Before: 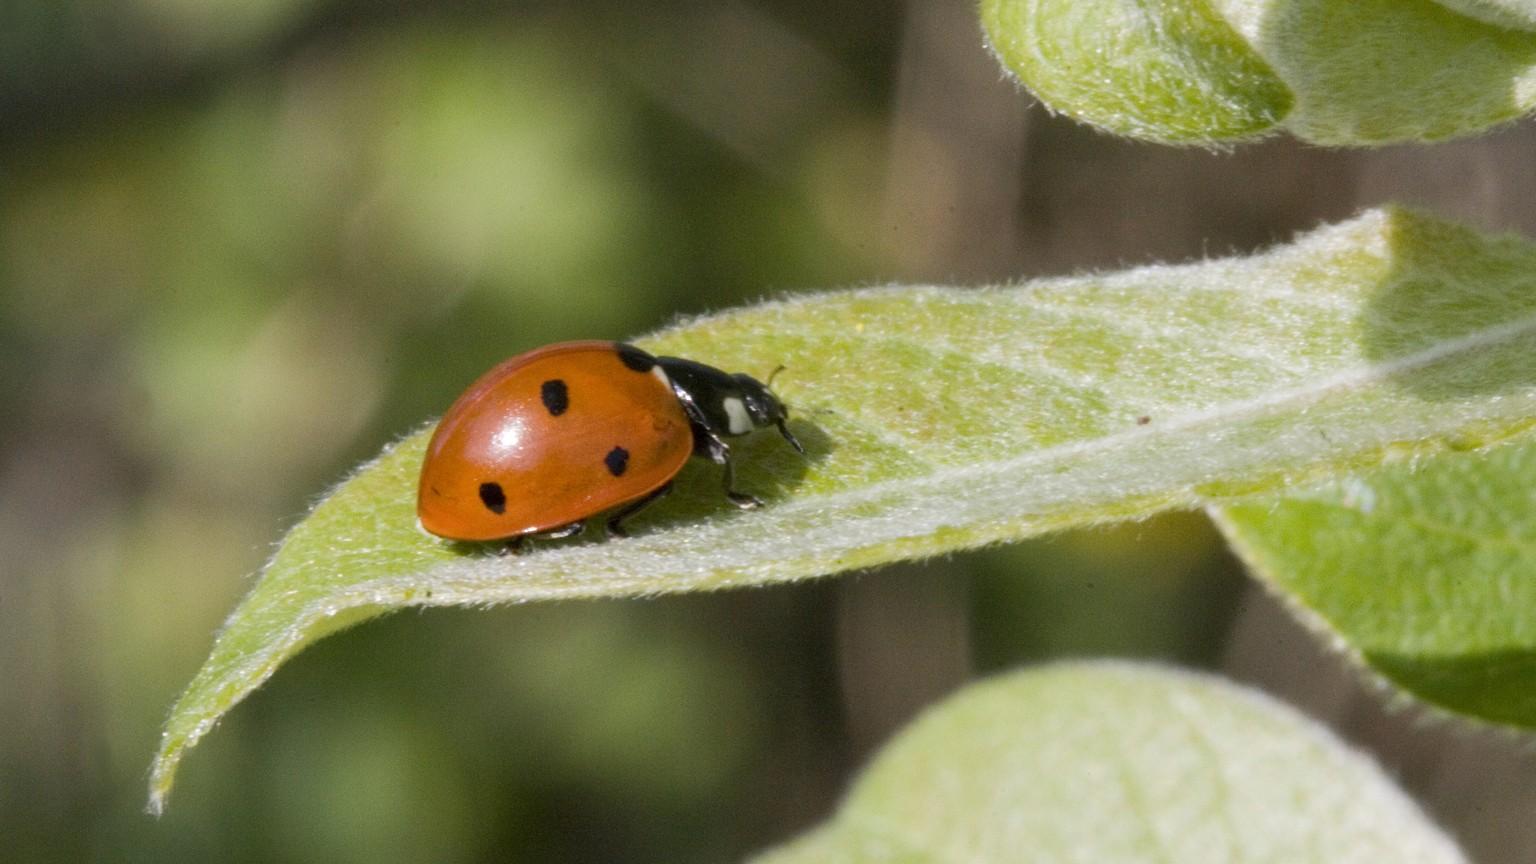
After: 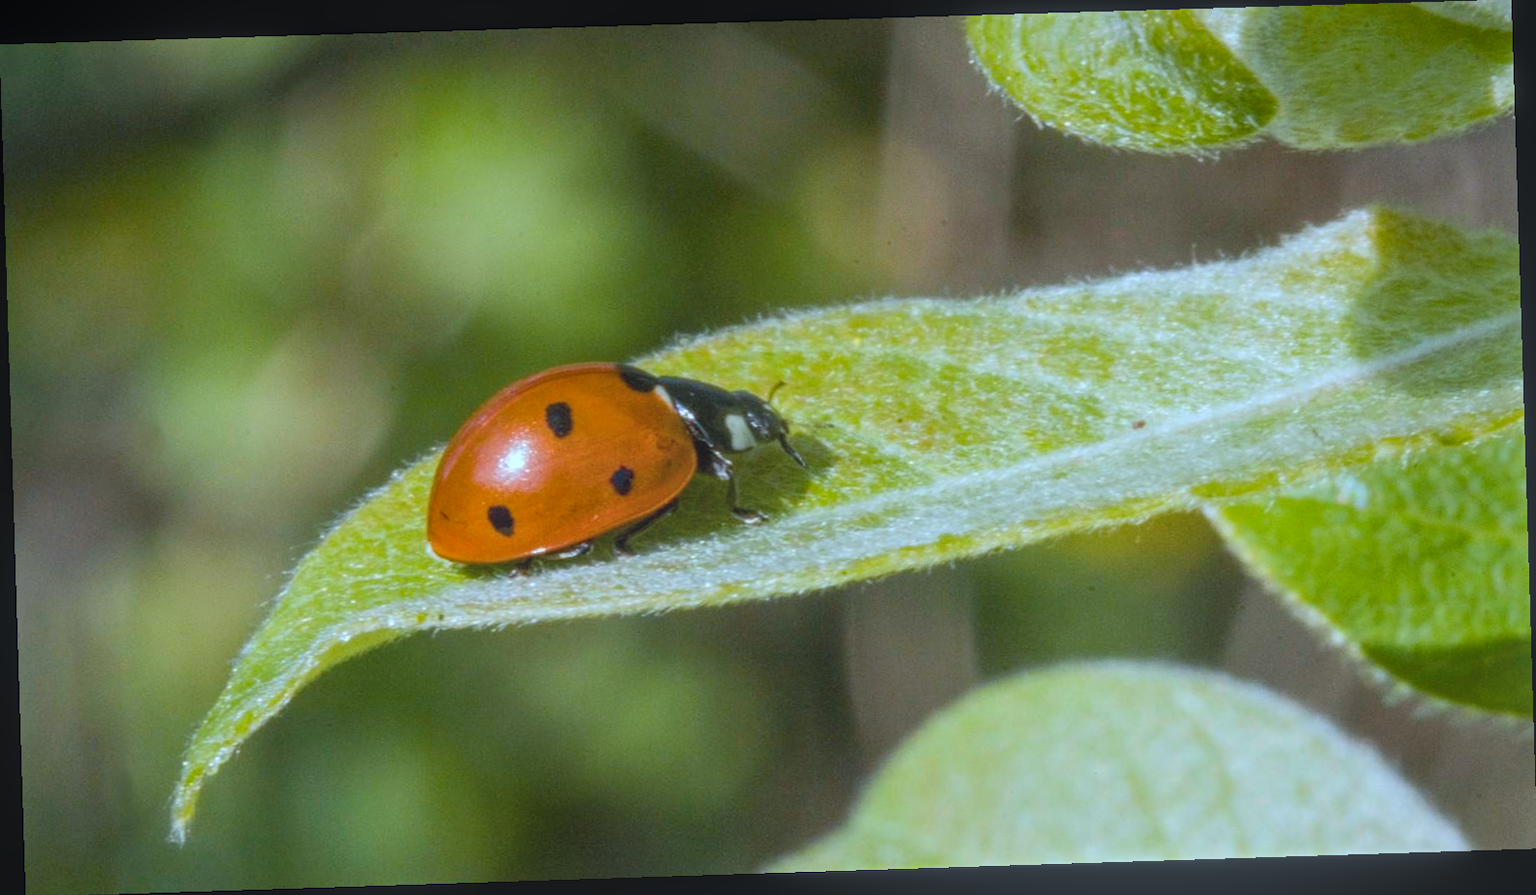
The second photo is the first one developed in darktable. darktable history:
local contrast: highlights 73%, shadows 15%, midtone range 0.197
color balance rgb: perceptual saturation grading › global saturation 25%, global vibrance 20%
levels: levels [0, 0.492, 0.984]
color correction: highlights a* -9.73, highlights b* -21.22
rotate and perspective: rotation -1.77°, lens shift (horizontal) 0.004, automatic cropping off
